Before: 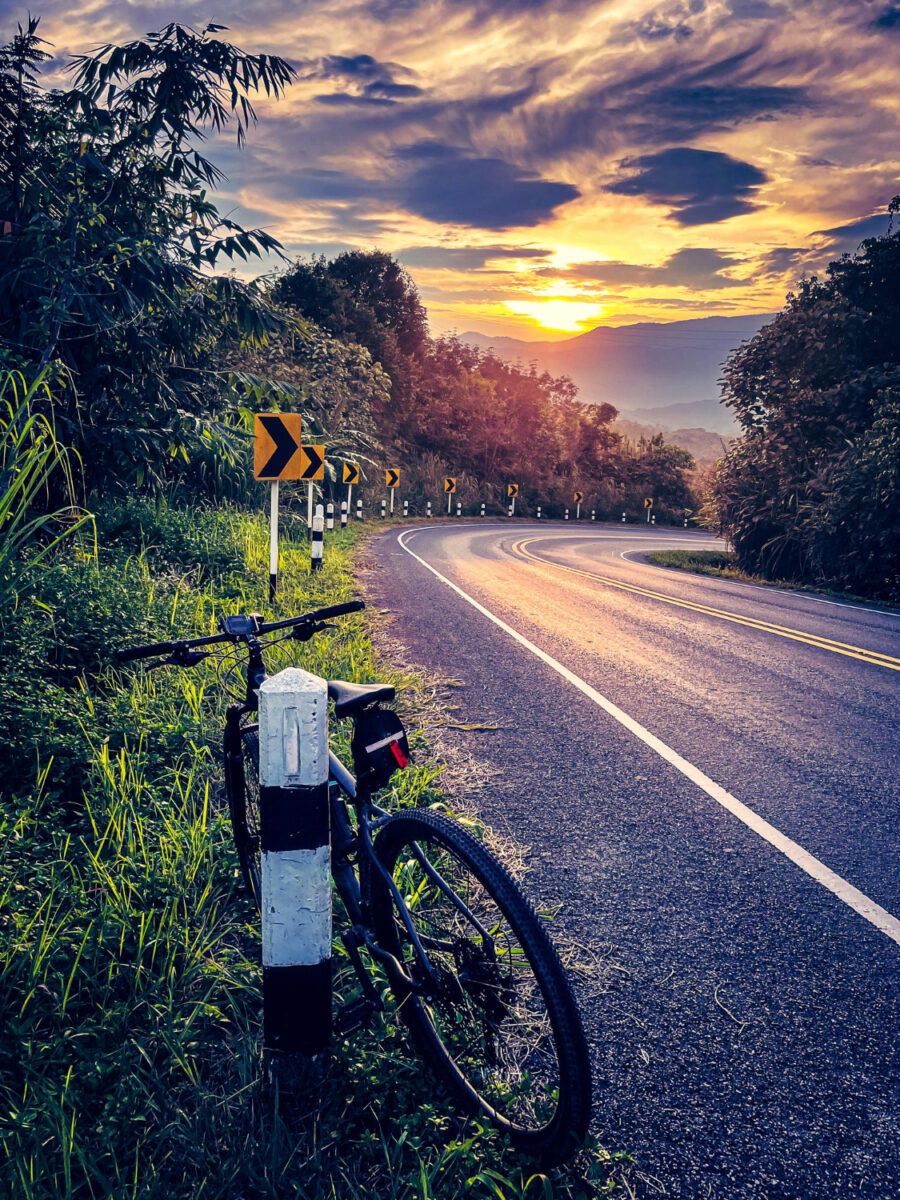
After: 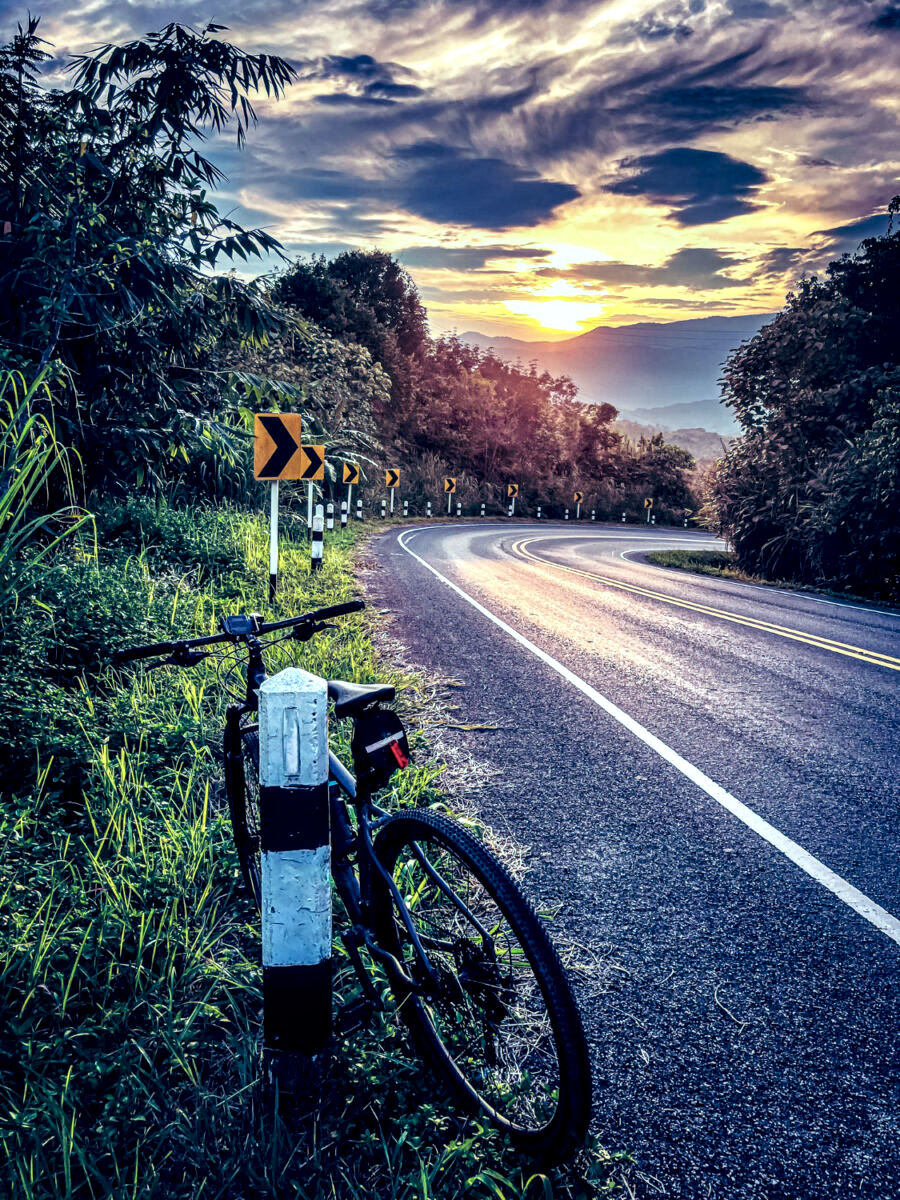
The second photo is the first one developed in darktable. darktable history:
color correction: highlights a* -11.91, highlights b* -15.34
local contrast: highlights 60%, shadows 60%, detail 160%
